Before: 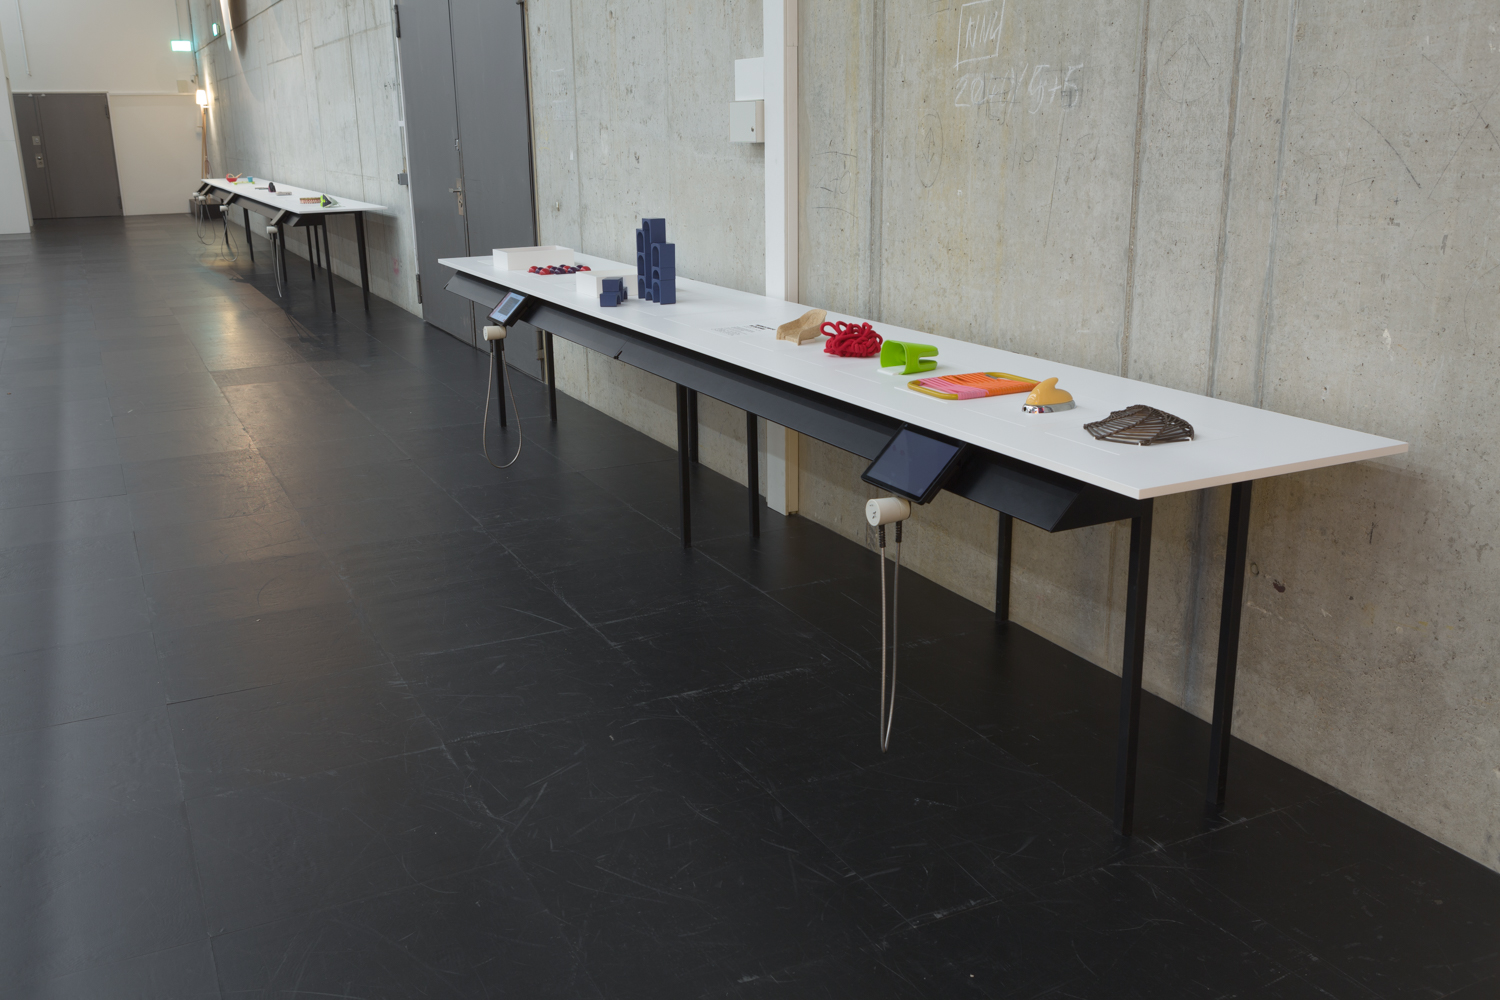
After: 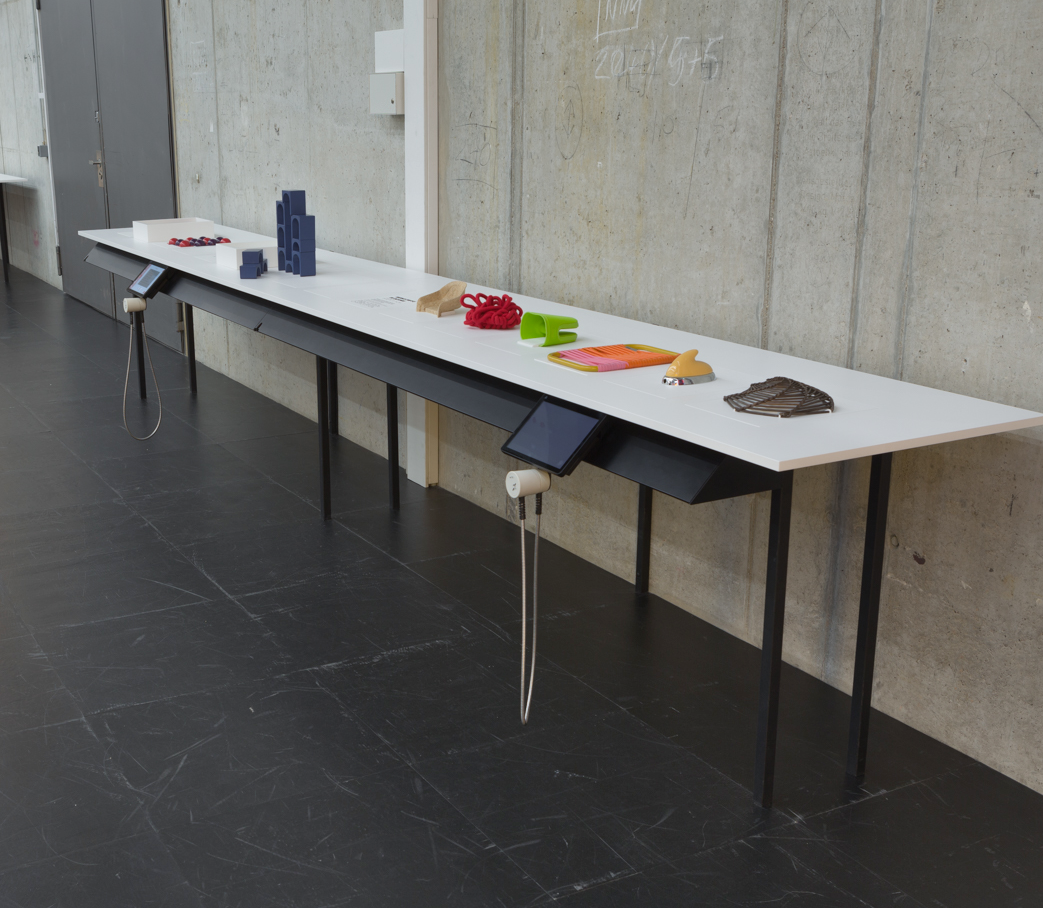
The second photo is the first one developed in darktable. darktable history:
crop and rotate: left 24.034%, top 2.838%, right 6.406%, bottom 6.299%
shadows and highlights: white point adjustment 0.05, highlights color adjustment 55.9%, soften with gaussian
